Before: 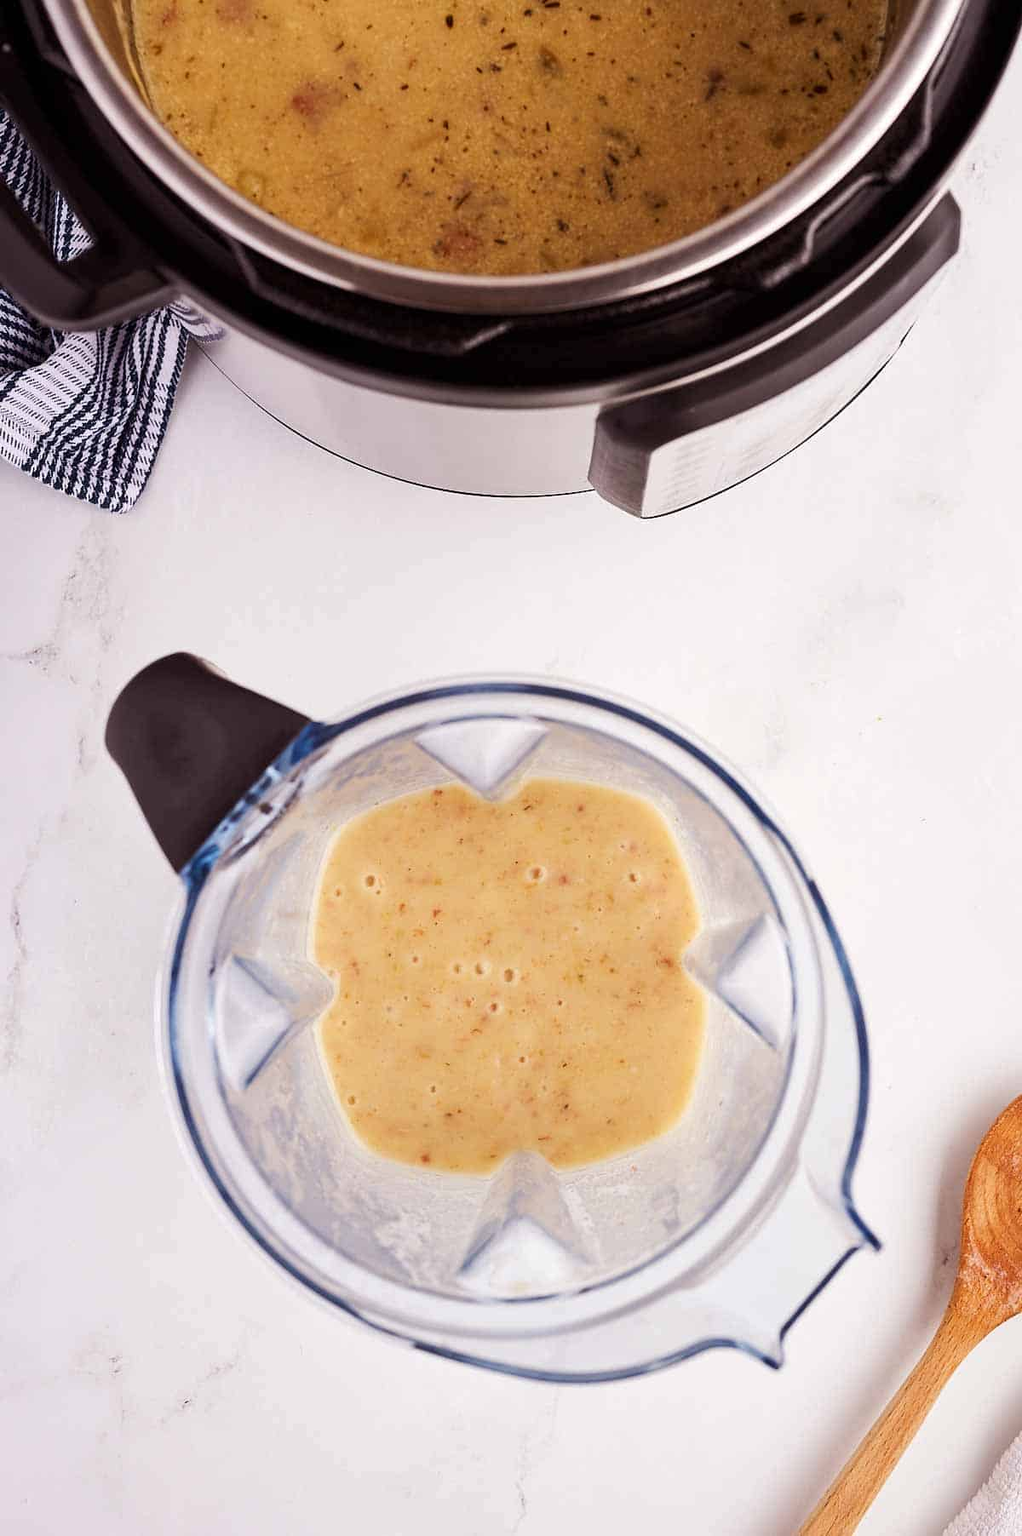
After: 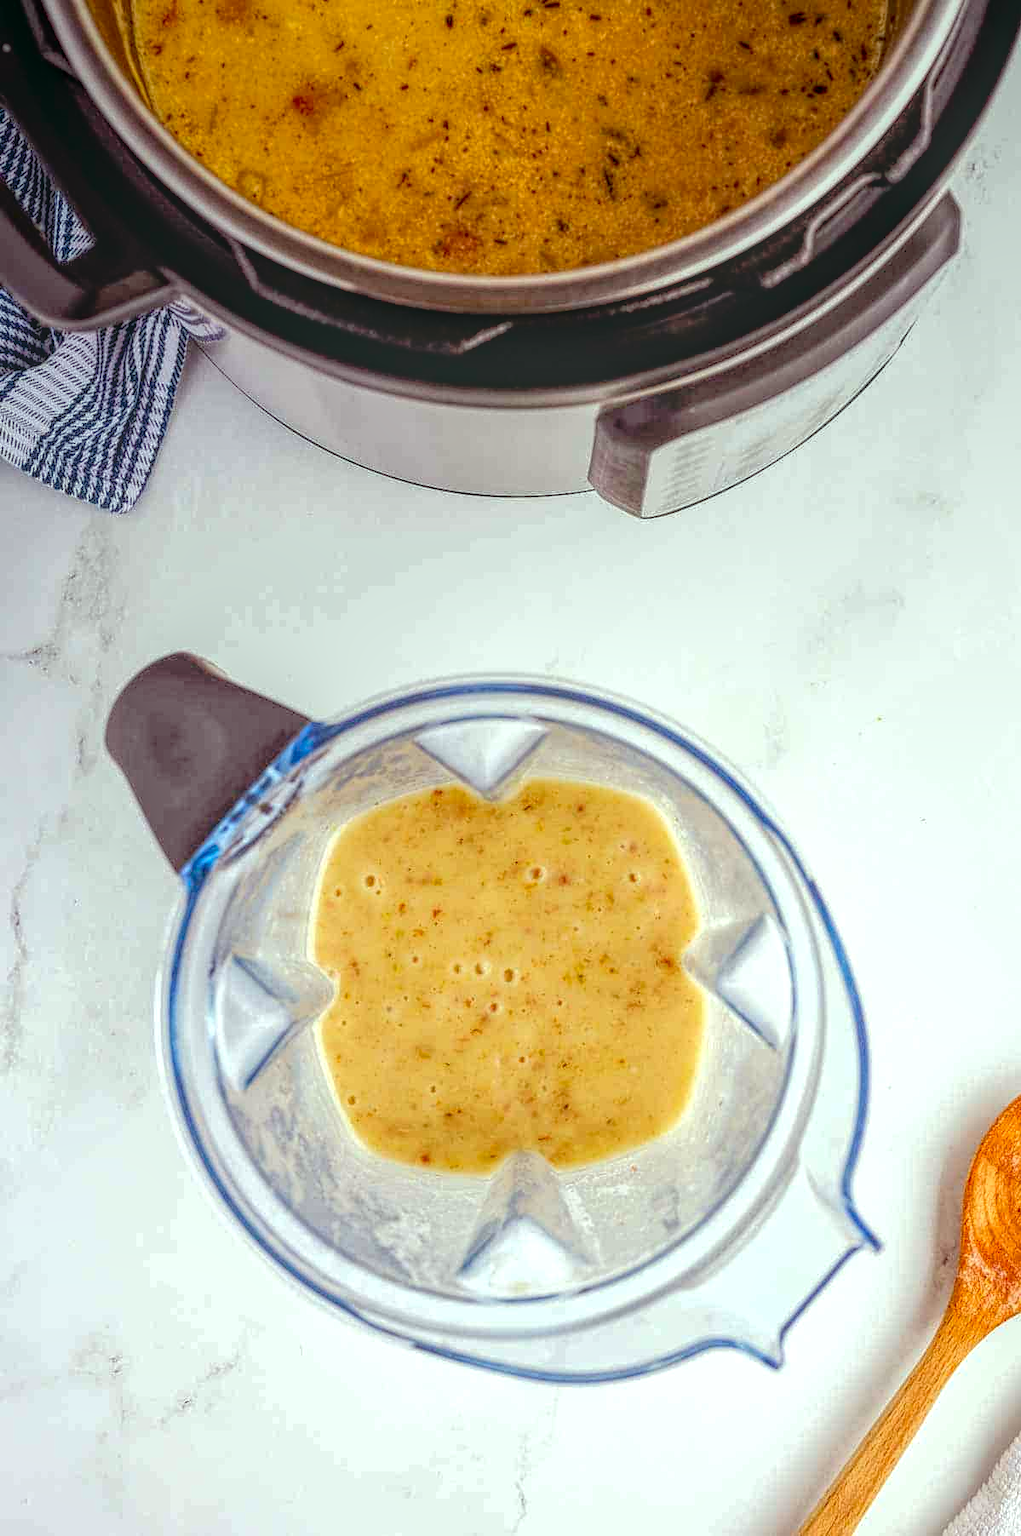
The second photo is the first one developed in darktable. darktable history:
exposure: black level correction 0.007, exposure 0.156 EV, compensate exposure bias true, compensate highlight preservation false
color correction: highlights a* -7.54, highlights b* 1.48, shadows a* -3.38, saturation 1.39
local contrast: highlights 20%, shadows 31%, detail 200%, midtone range 0.2
